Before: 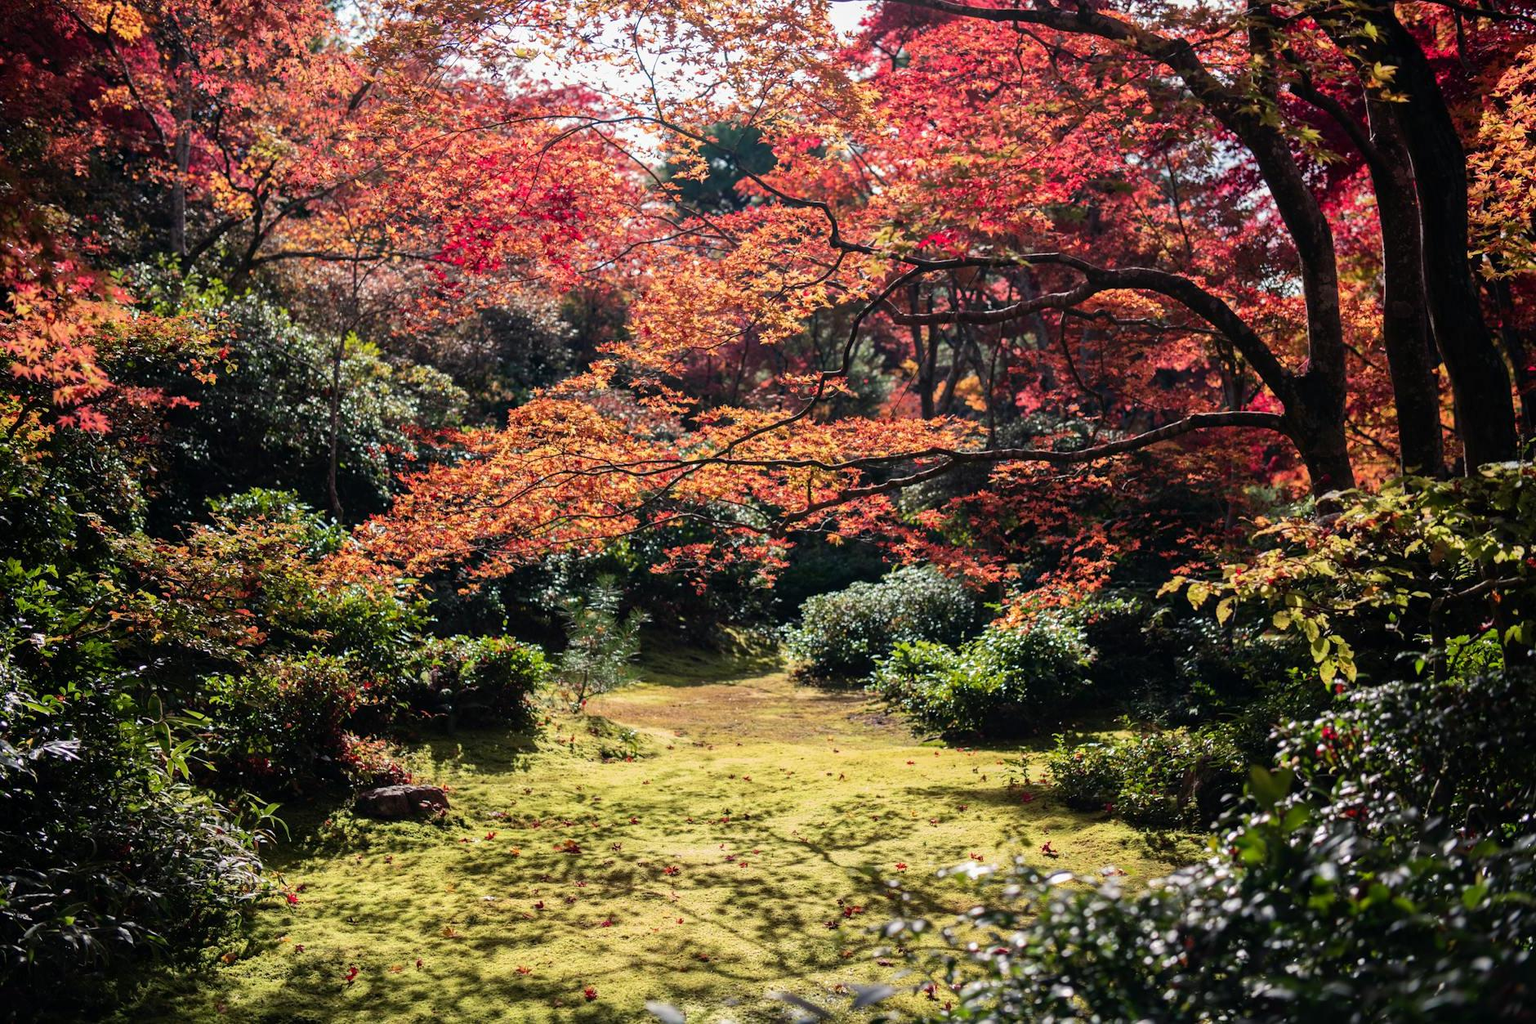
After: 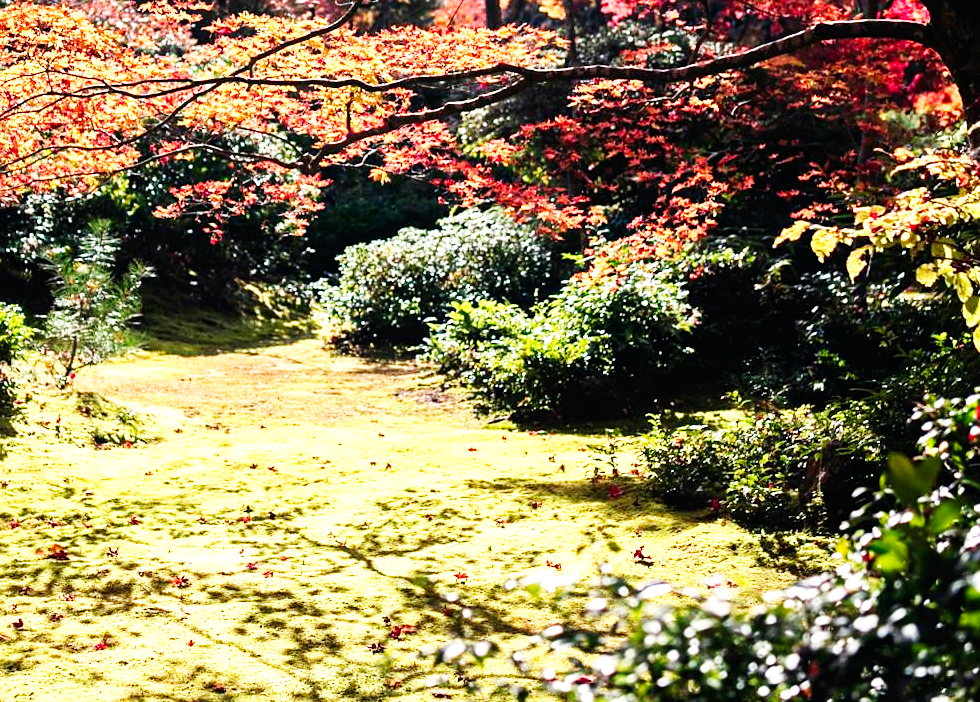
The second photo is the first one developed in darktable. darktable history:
levels: levels [0, 0.492, 0.984]
exposure: exposure 0.198 EV, compensate highlight preservation false
base curve: curves: ch0 [(0, 0) (0.007, 0.004) (0.027, 0.03) (0.046, 0.07) (0.207, 0.54) (0.442, 0.872) (0.673, 0.972) (1, 1)], preserve colors none
sharpen: amount 0.218
crop: left 34.192%, top 38.697%, right 13.678%, bottom 5.116%
